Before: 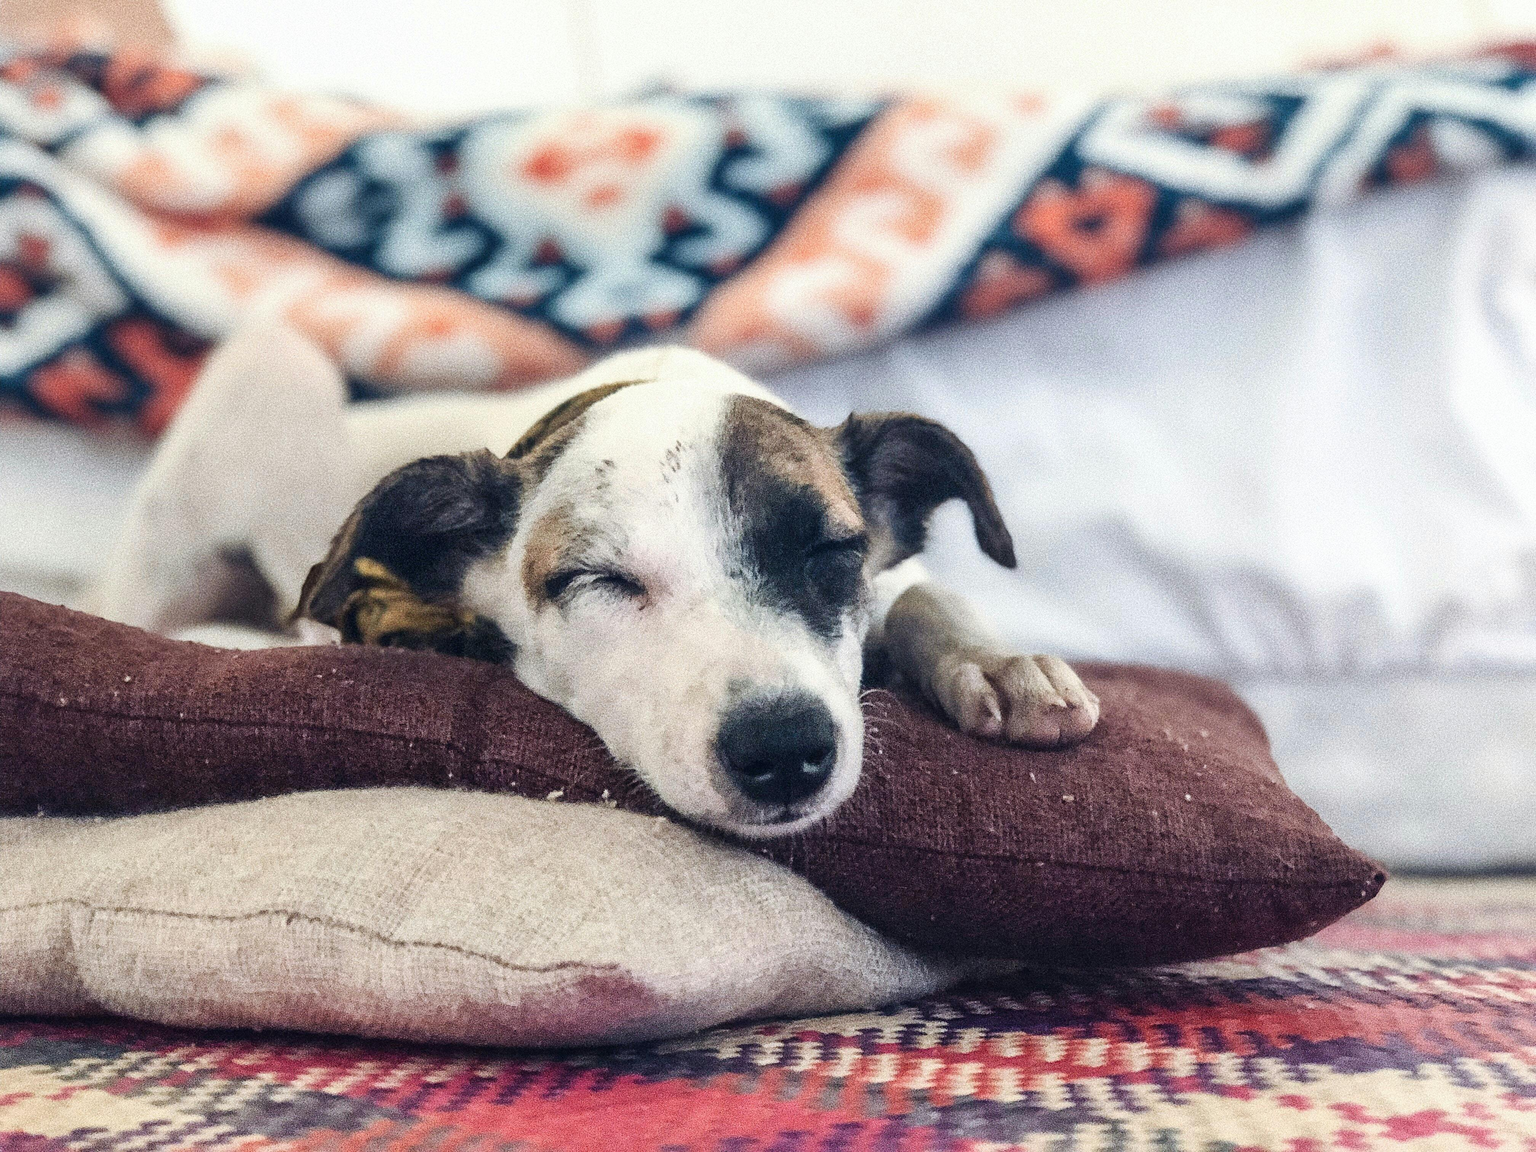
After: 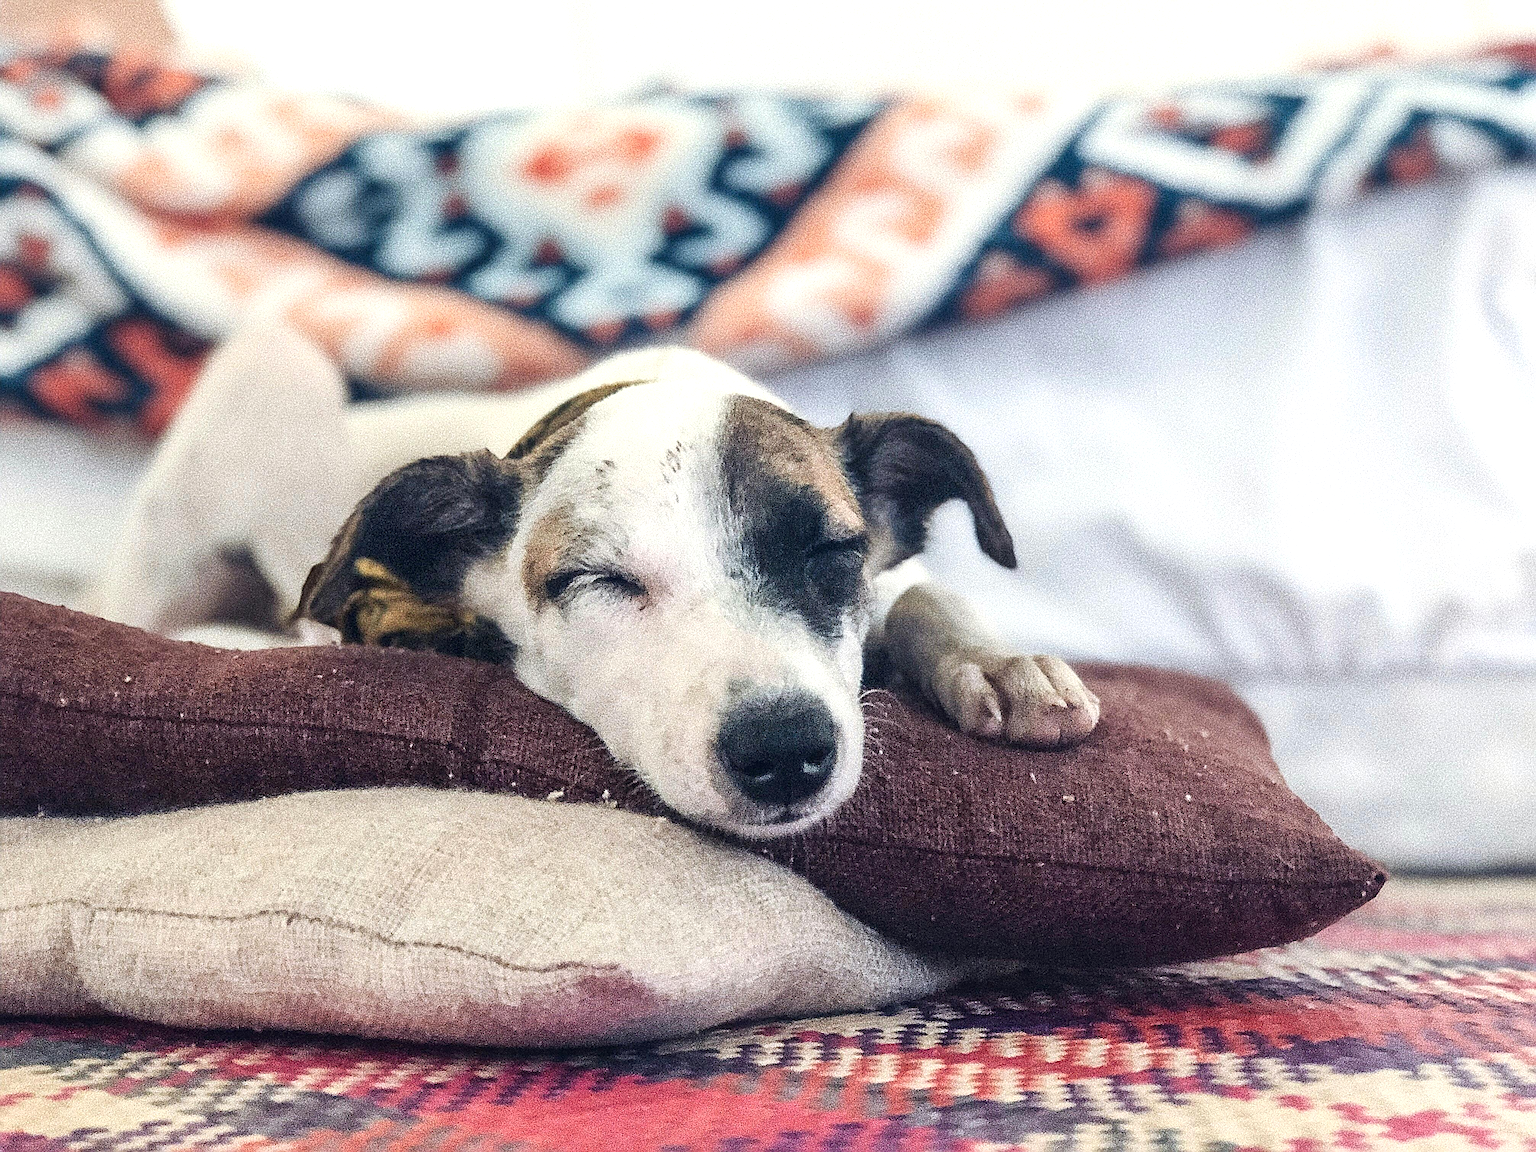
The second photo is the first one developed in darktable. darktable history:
exposure: exposure 0.203 EV, compensate exposure bias true, compensate highlight preservation false
sharpen: radius 2.608, amount 0.69
